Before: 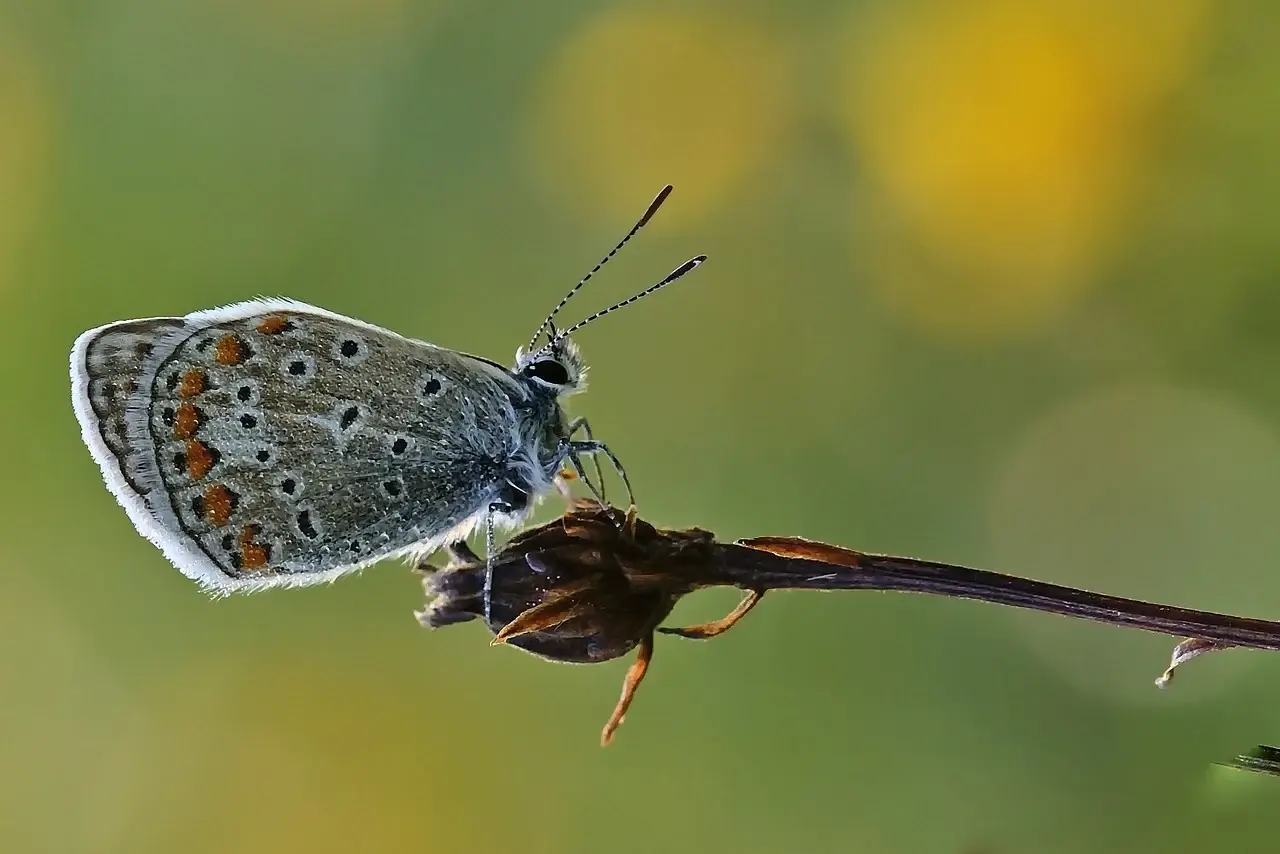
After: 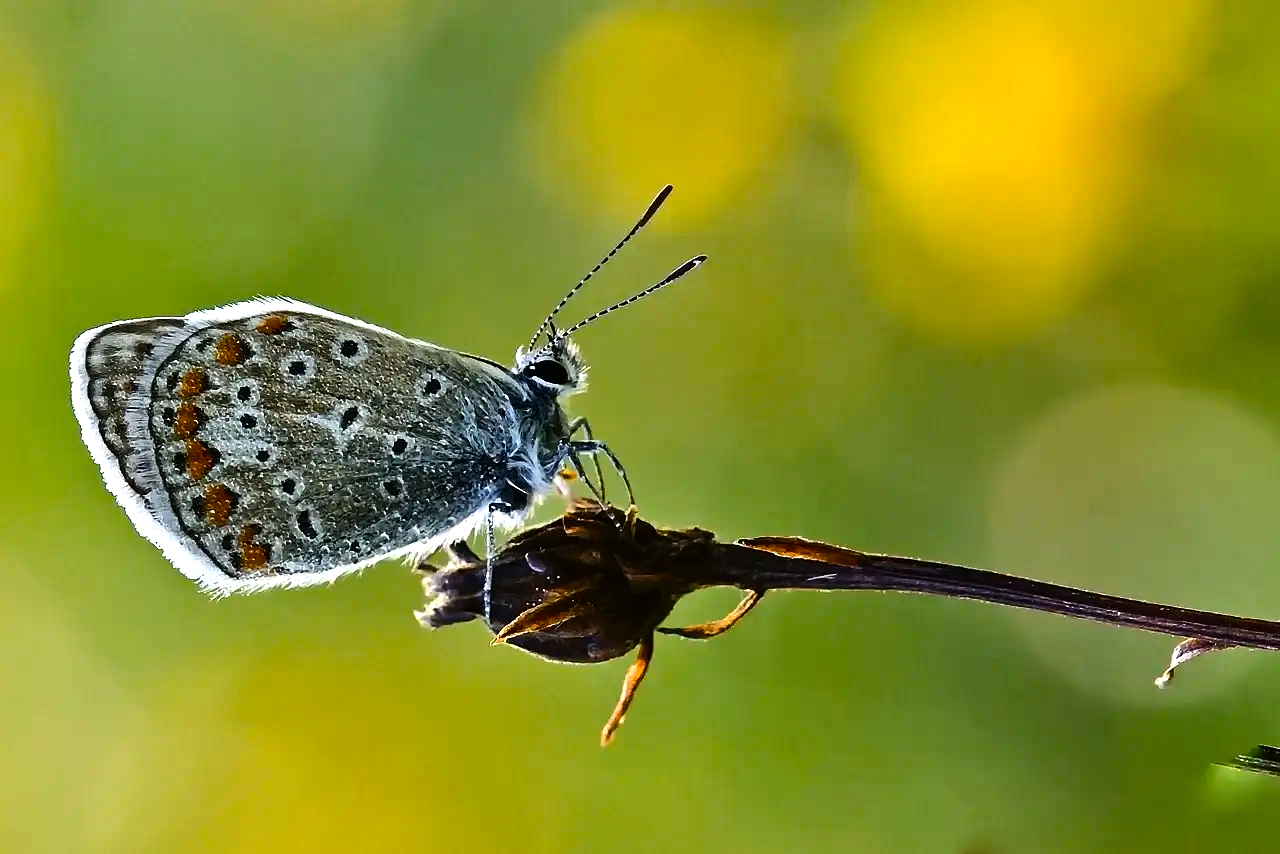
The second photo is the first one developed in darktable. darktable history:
tone equalizer: -8 EV -1.08 EV, -7 EV -1.01 EV, -6 EV -0.867 EV, -5 EV -0.578 EV, -3 EV 0.578 EV, -2 EV 0.867 EV, -1 EV 1.01 EV, +0 EV 1.08 EV, edges refinement/feathering 500, mask exposure compensation -1.57 EV, preserve details no
color balance rgb: perceptual saturation grading › global saturation 20%, perceptual saturation grading › highlights 2.68%, perceptual saturation grading › shadows 50%
